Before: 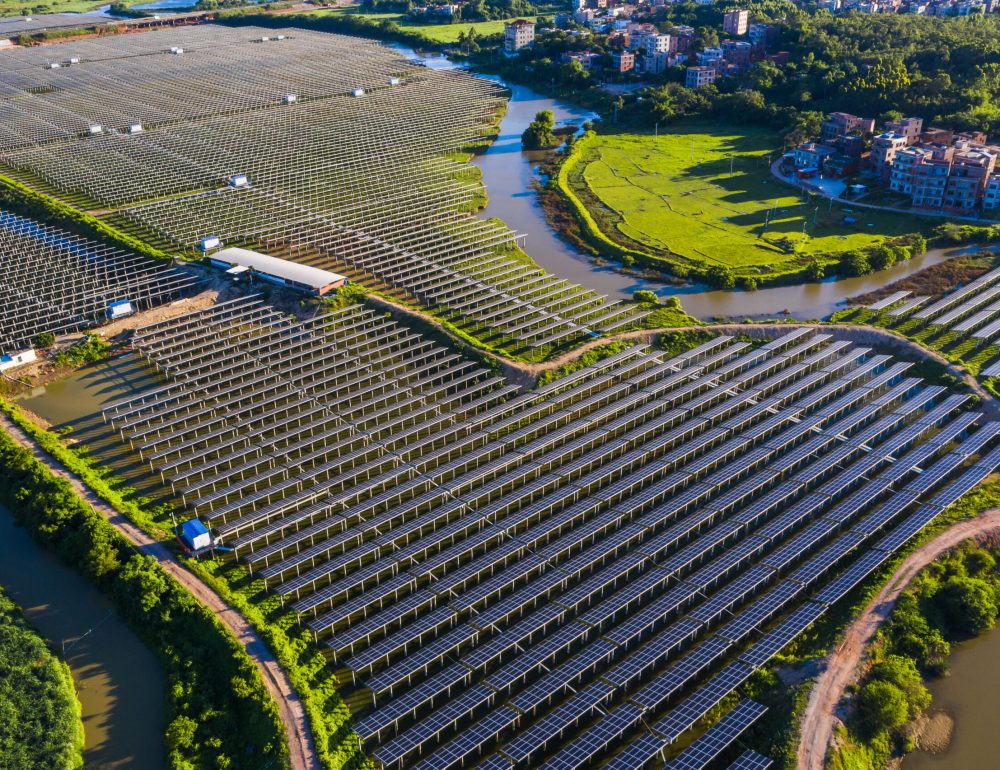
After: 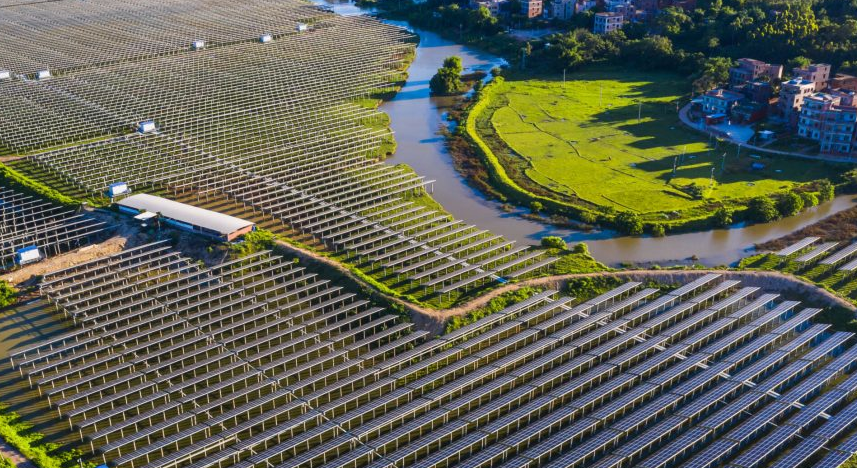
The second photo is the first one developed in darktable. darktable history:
crop and rotate: left 9.288%, top 7.25%, right 4.918%, bottom 31.928%
